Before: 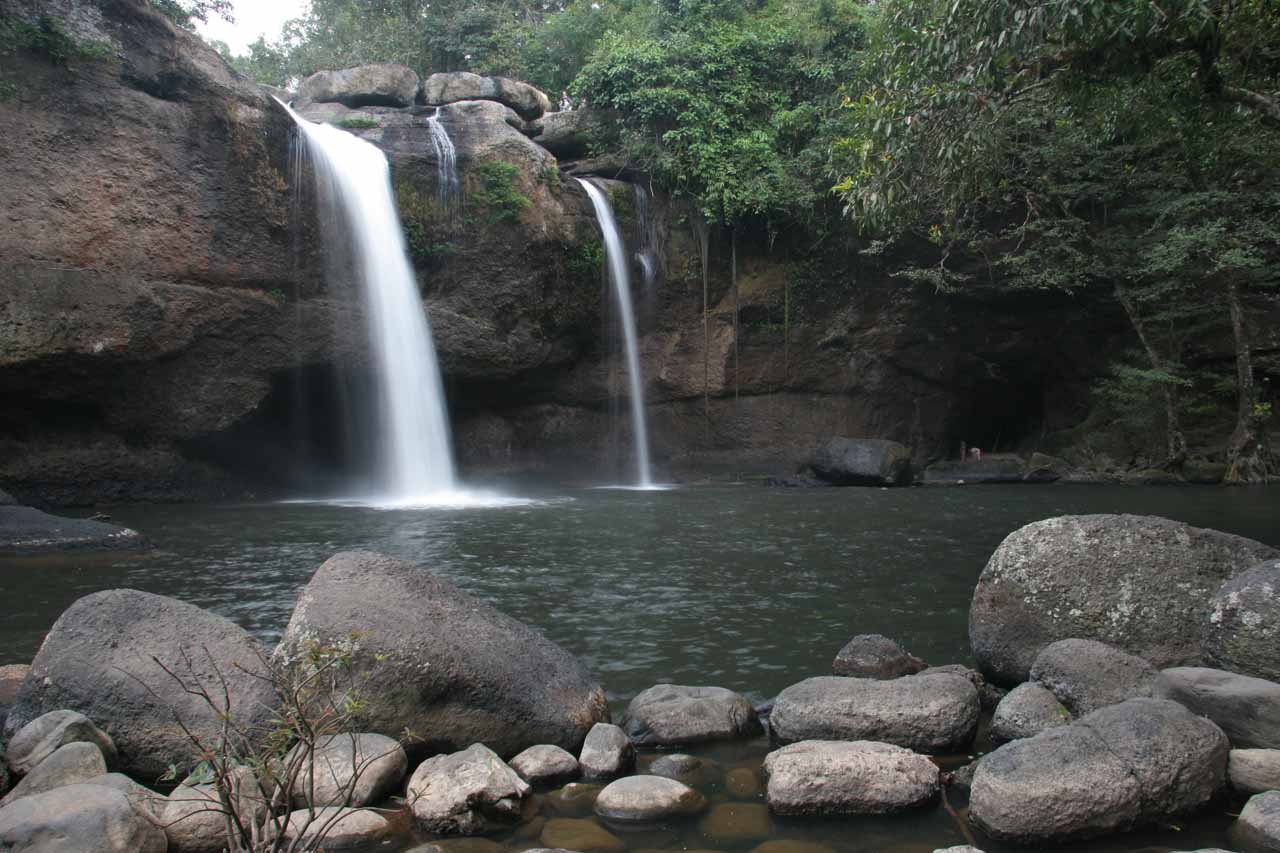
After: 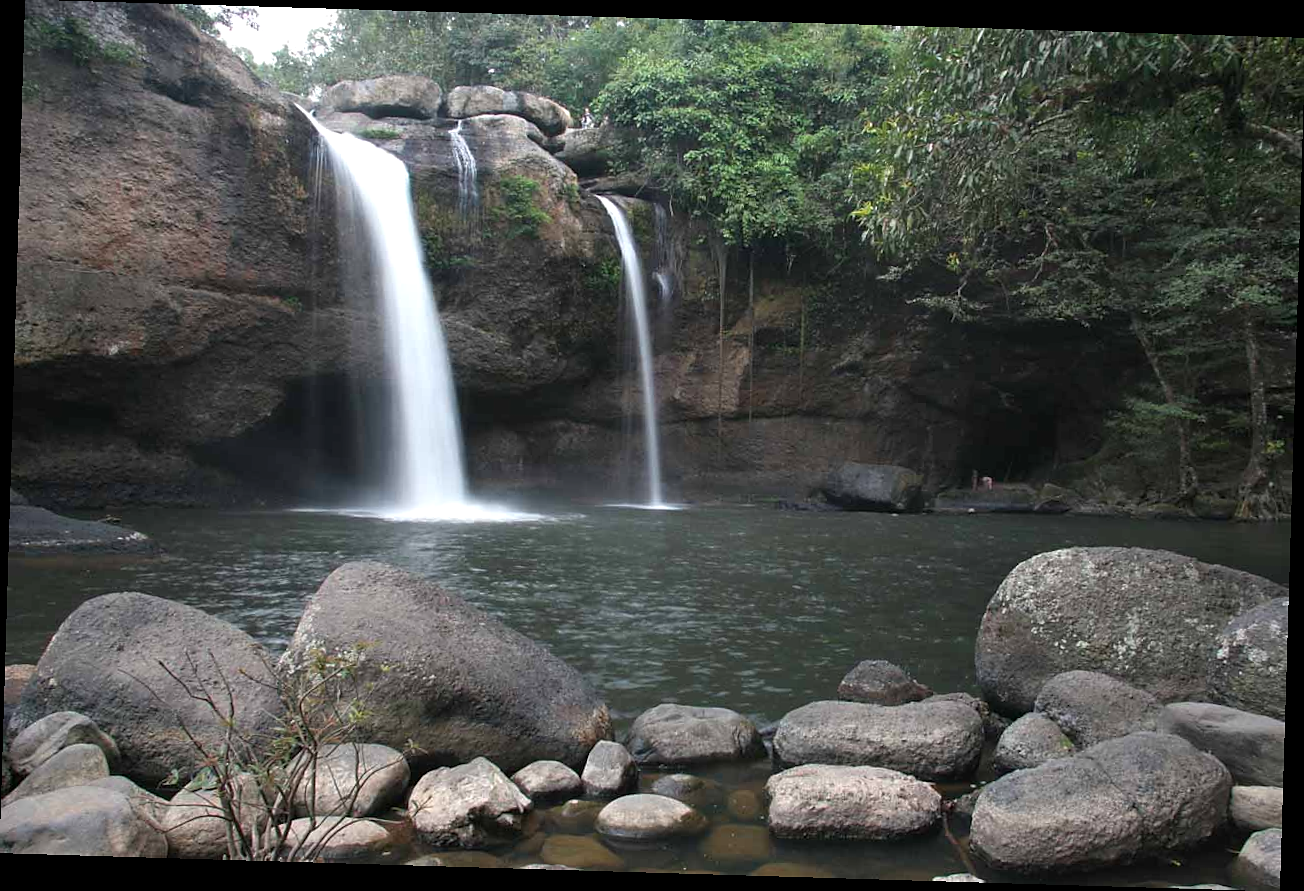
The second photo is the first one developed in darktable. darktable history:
tone equalizer: on, module defaults
sharpen: radius 1.458, amount 0.398, threshold 1.271
rotate and perspective: rotation 1.72°, automatic cropping off
exposure: exposure 0.3 EV, compensate highlight preservation false
